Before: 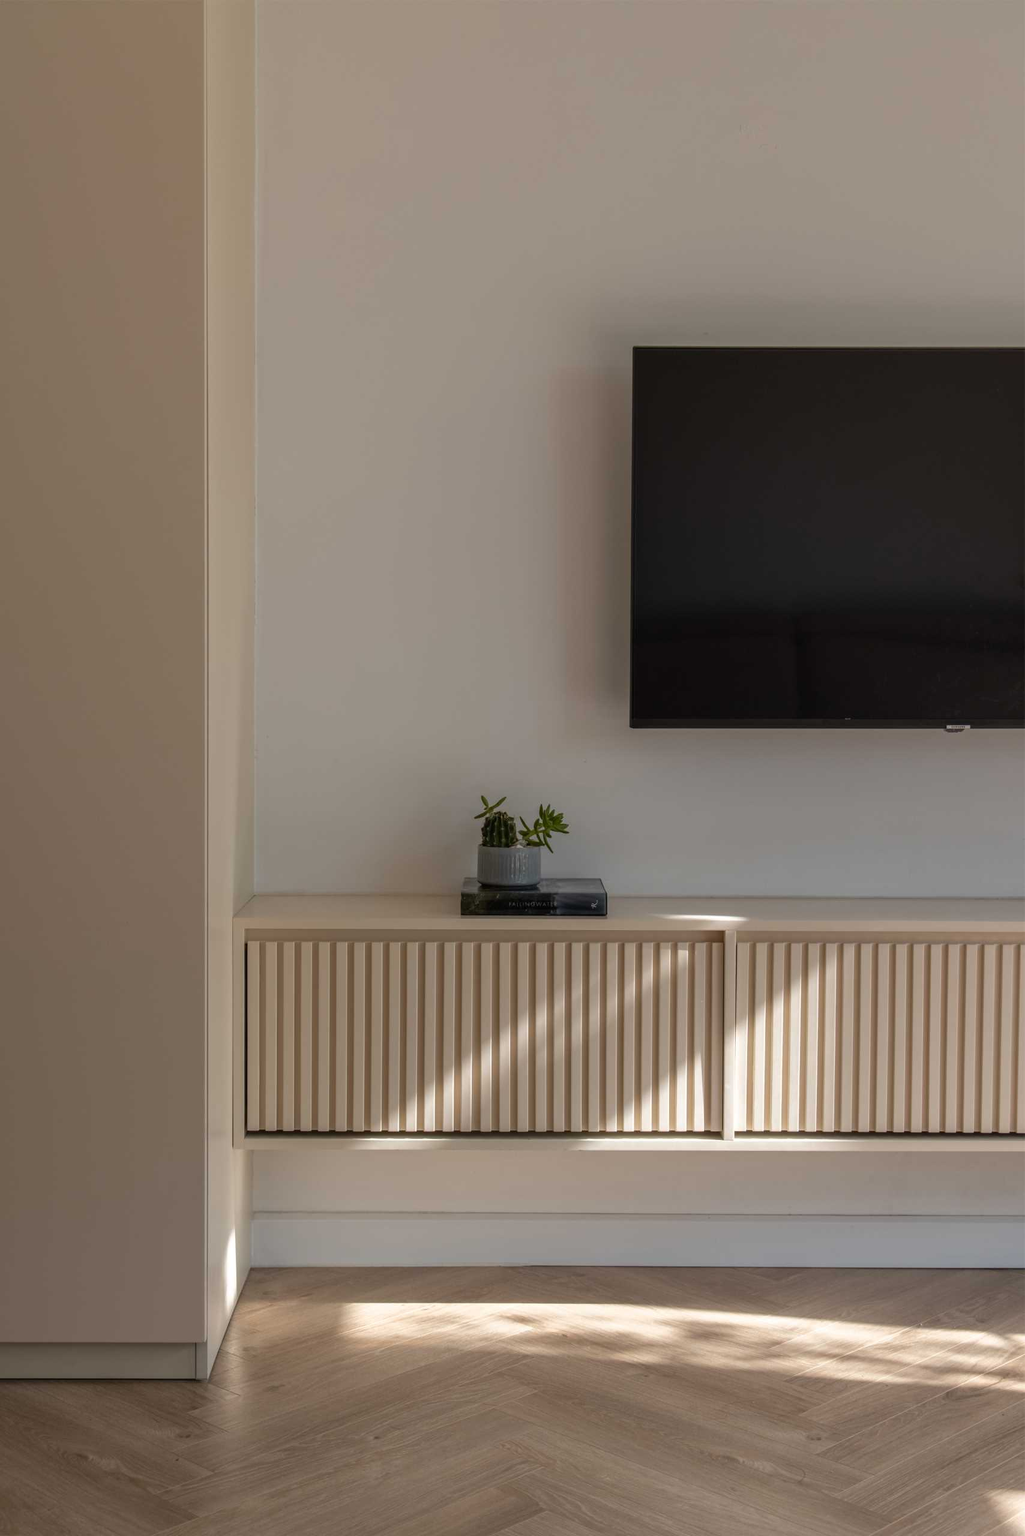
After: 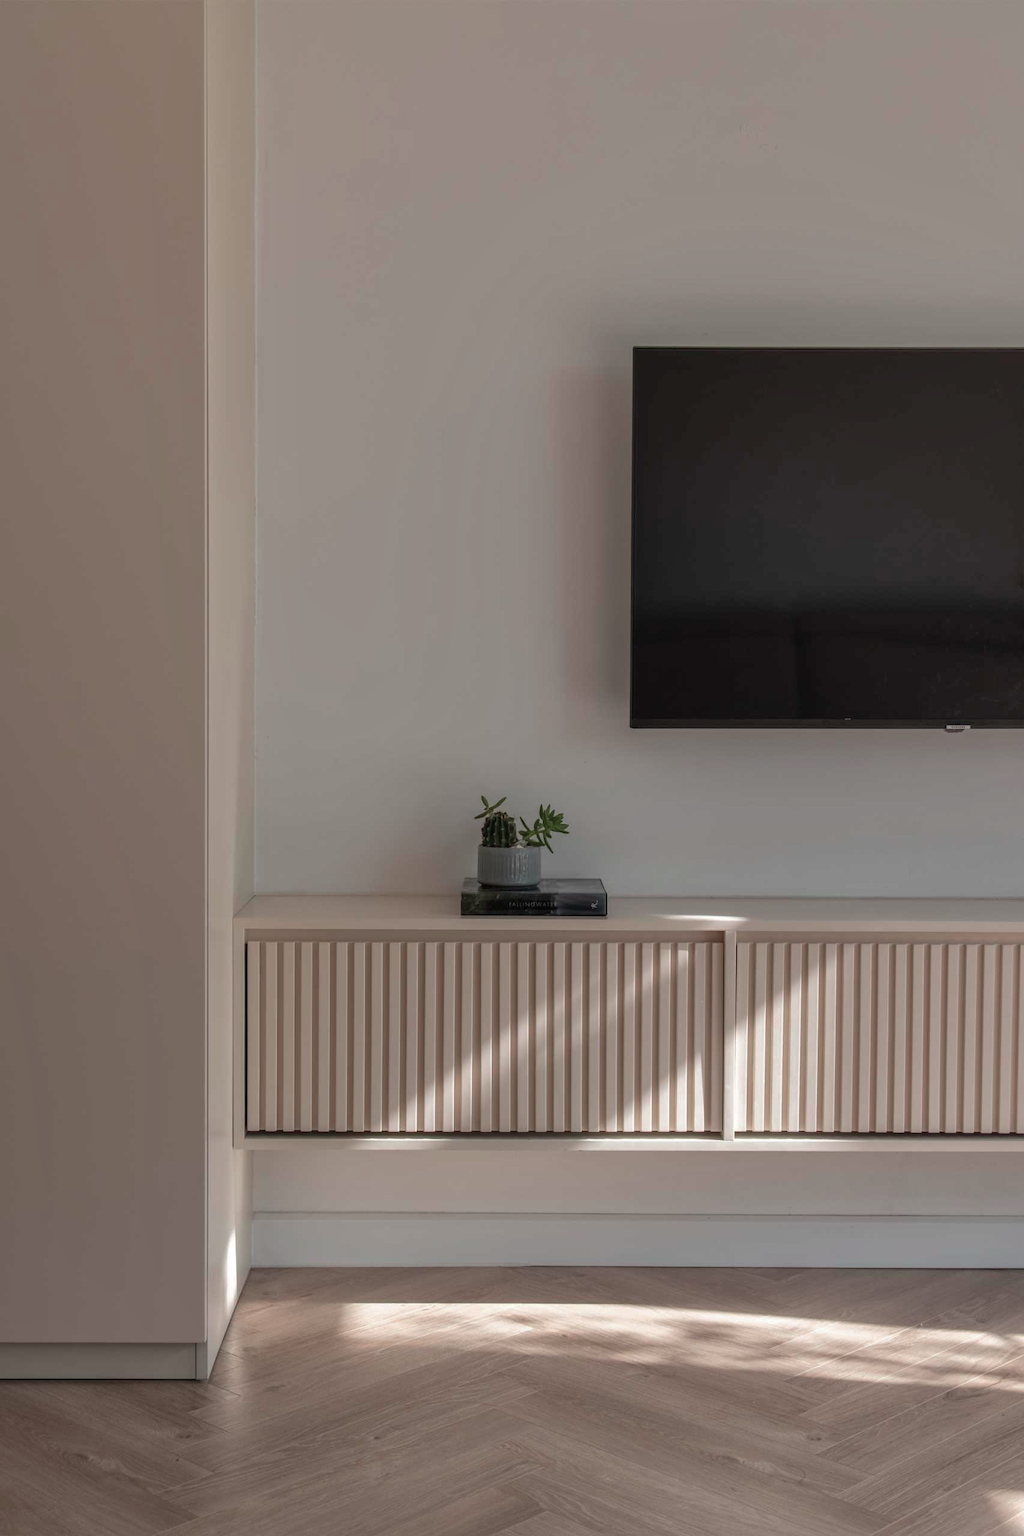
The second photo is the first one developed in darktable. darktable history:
color contrast: blue-yellow contrast 0.62
shadows and highlights: shadows 40, highlights -60
